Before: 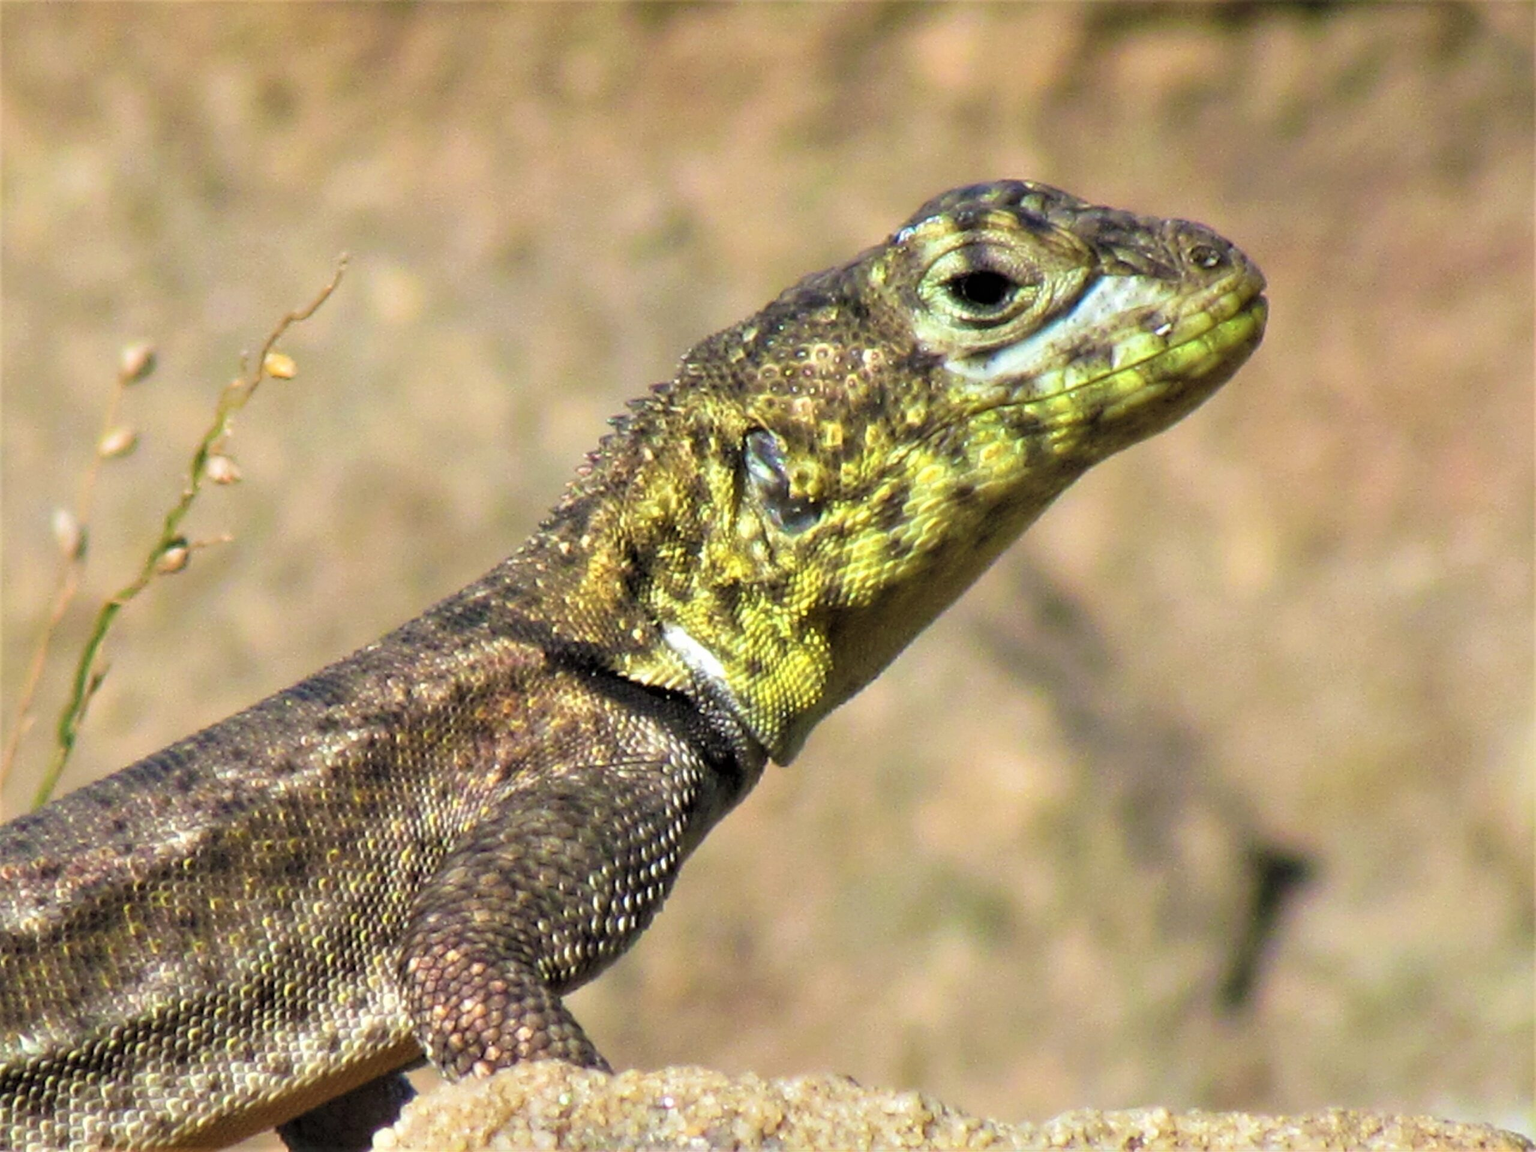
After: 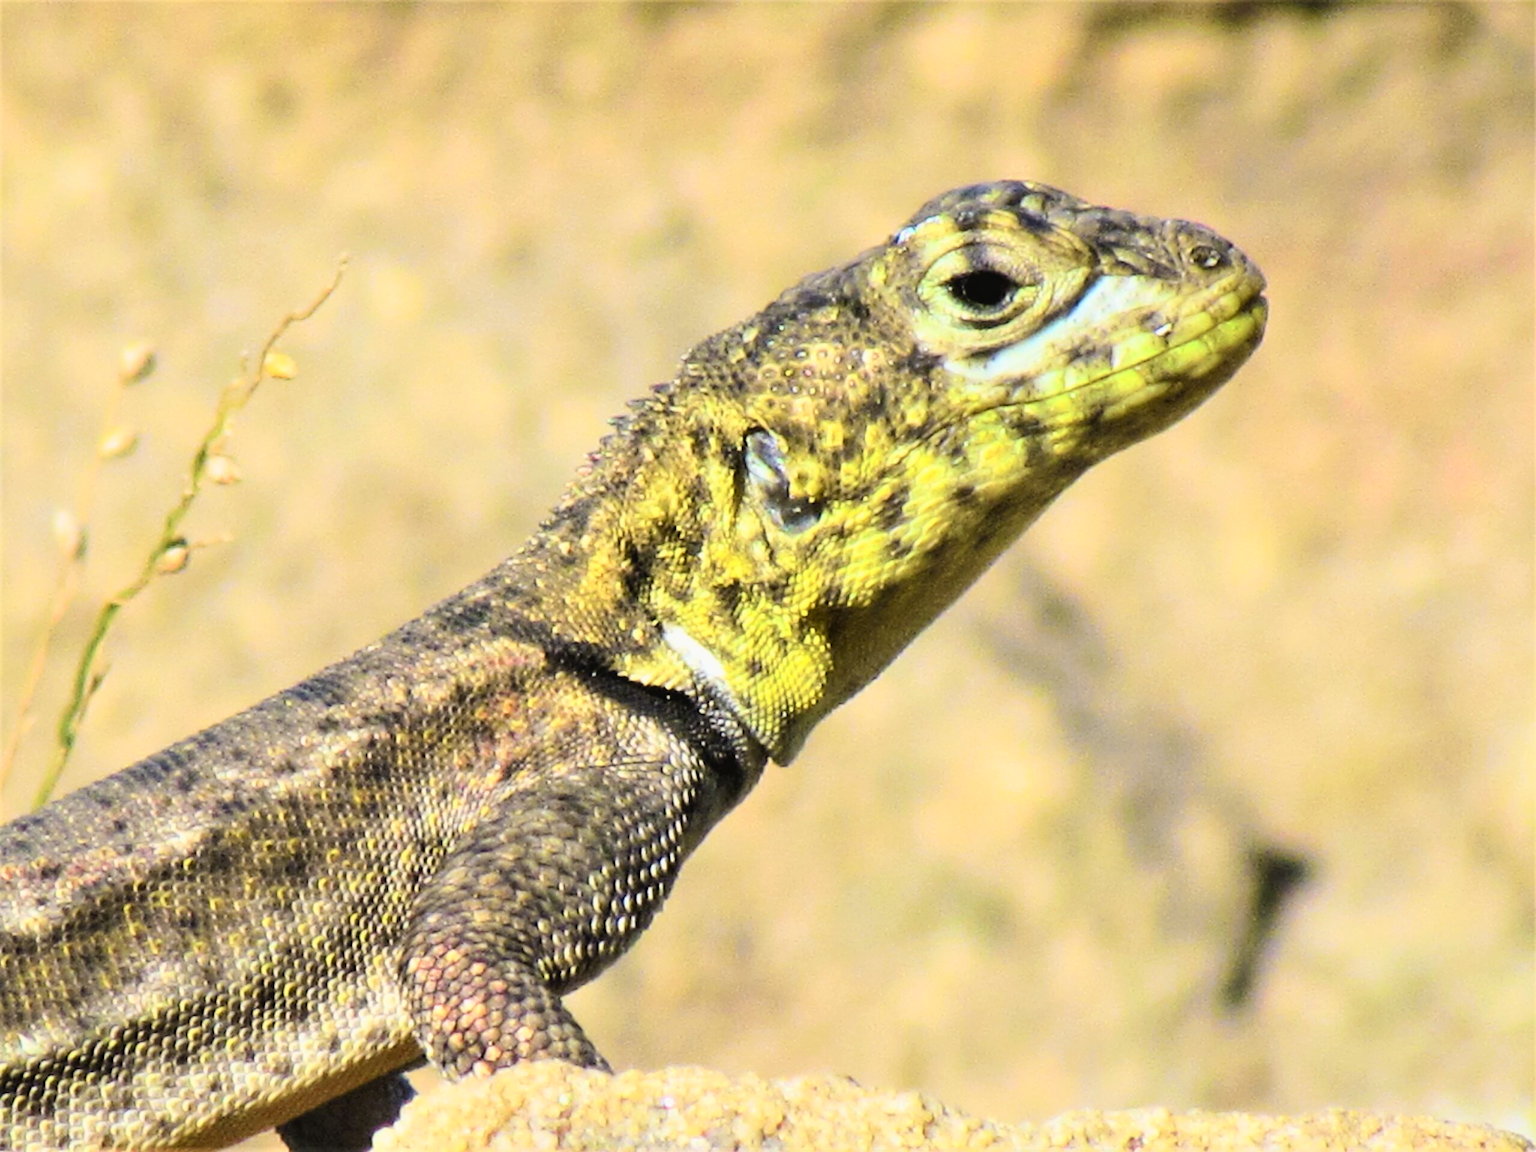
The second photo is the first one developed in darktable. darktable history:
tone curve: curves: ch0 [(0, 0.029) (0.071, 0.087) (0.223, 0.265) (0.447, 0.605) (0.654, 0.823) (0.861, 0.943) (1, 0.981)]; ch1 [(0, 0) (0.353, 0.344) (0.447, 0.449) (0.502, 0.501) (0.547, 0.54) (0.57, 0.582) (0.608, 0.608) (0.618, 0.631) (0.657, 0.699) (1, 1)]; ch2 [(0, 0) (0.34, 0.314) (0.456, 0.456) (0.5, 0.503) (0.528, 0.54) (0.557, 0.577) (0.589, 0.626) (1, 1)], color space Lab, independent channels, preserve colors none
